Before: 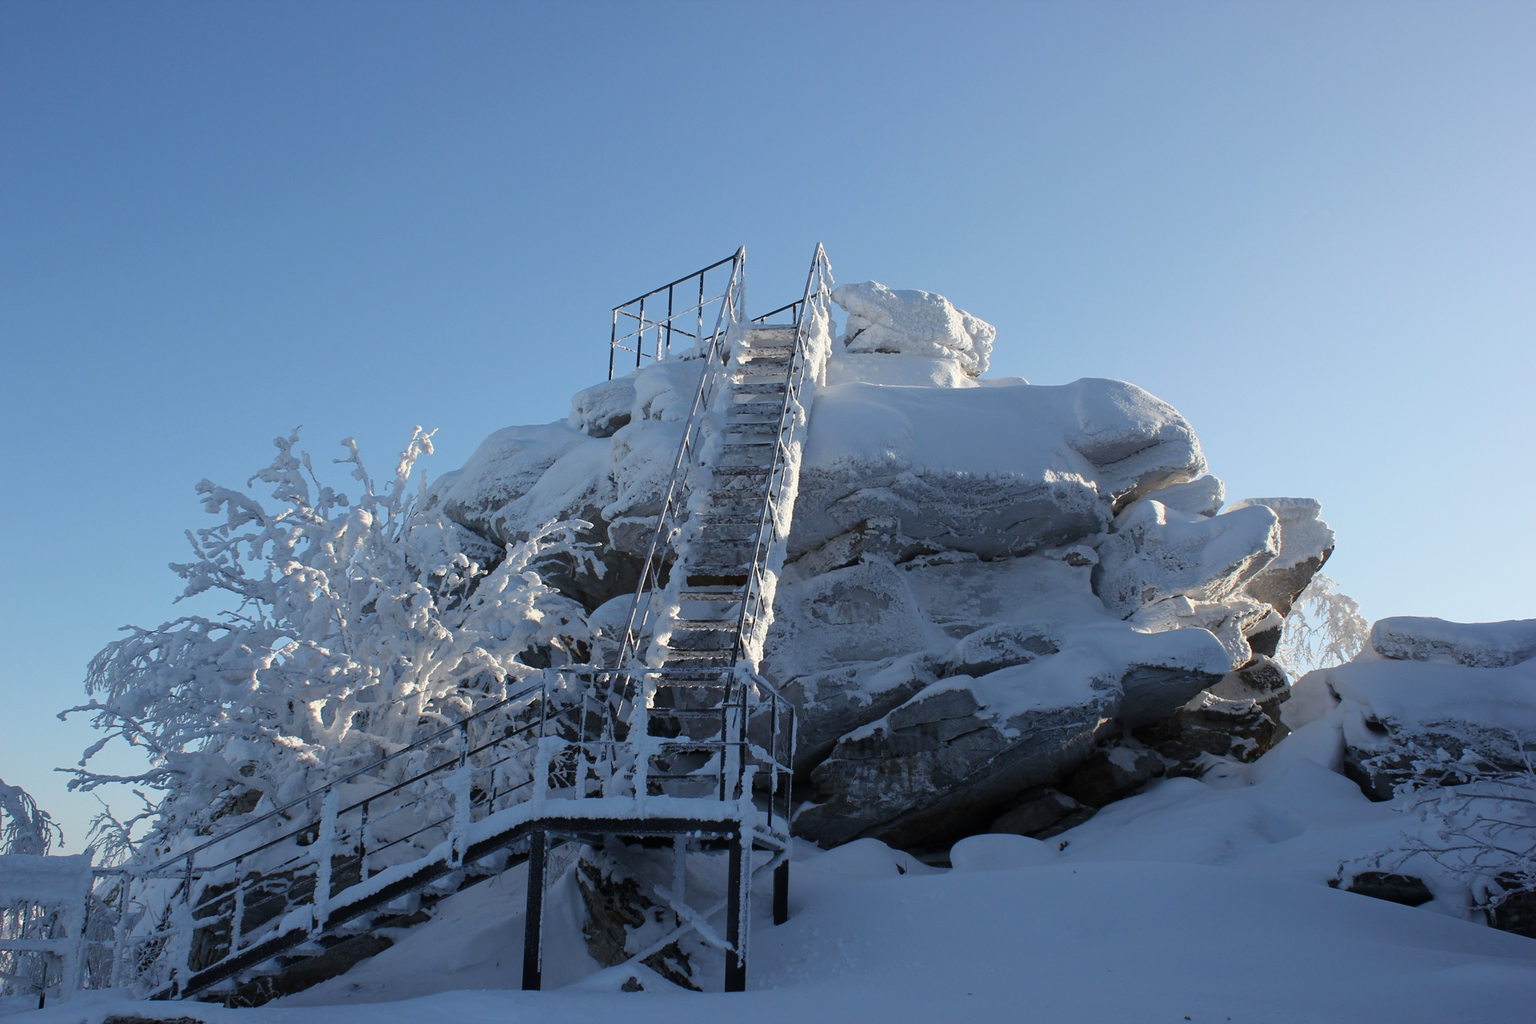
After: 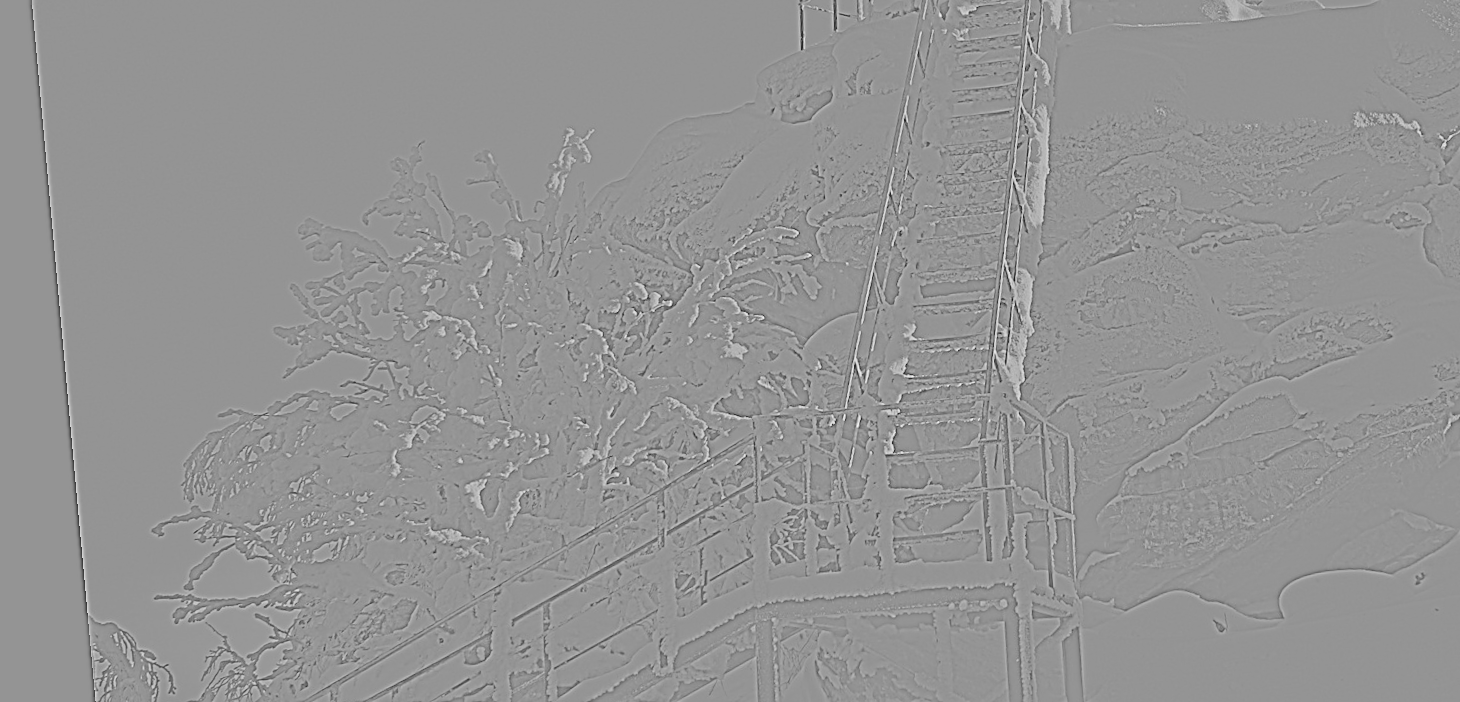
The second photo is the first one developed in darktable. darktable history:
local contrast: on, module defaults
rotate and perspective: rotation -5.2°, automatic cropping off
crop: top 36.498%, right 27.964%, bottom 14.995%
base curve: curves: ch0 [(0, 0) (0.036, 0.025) (0.121, 0.166) (0.206, 0.329) (0.605, 0.79) (1, 1)], preserve colors none
exposure: black level correction 0, exposure 1 EV, compensate highlight preservation false
sharpen: on, module defaults
levels: levels [0, 0.498, 1]
highpass: sharpness 9.84%, contrast boost 9.94%
